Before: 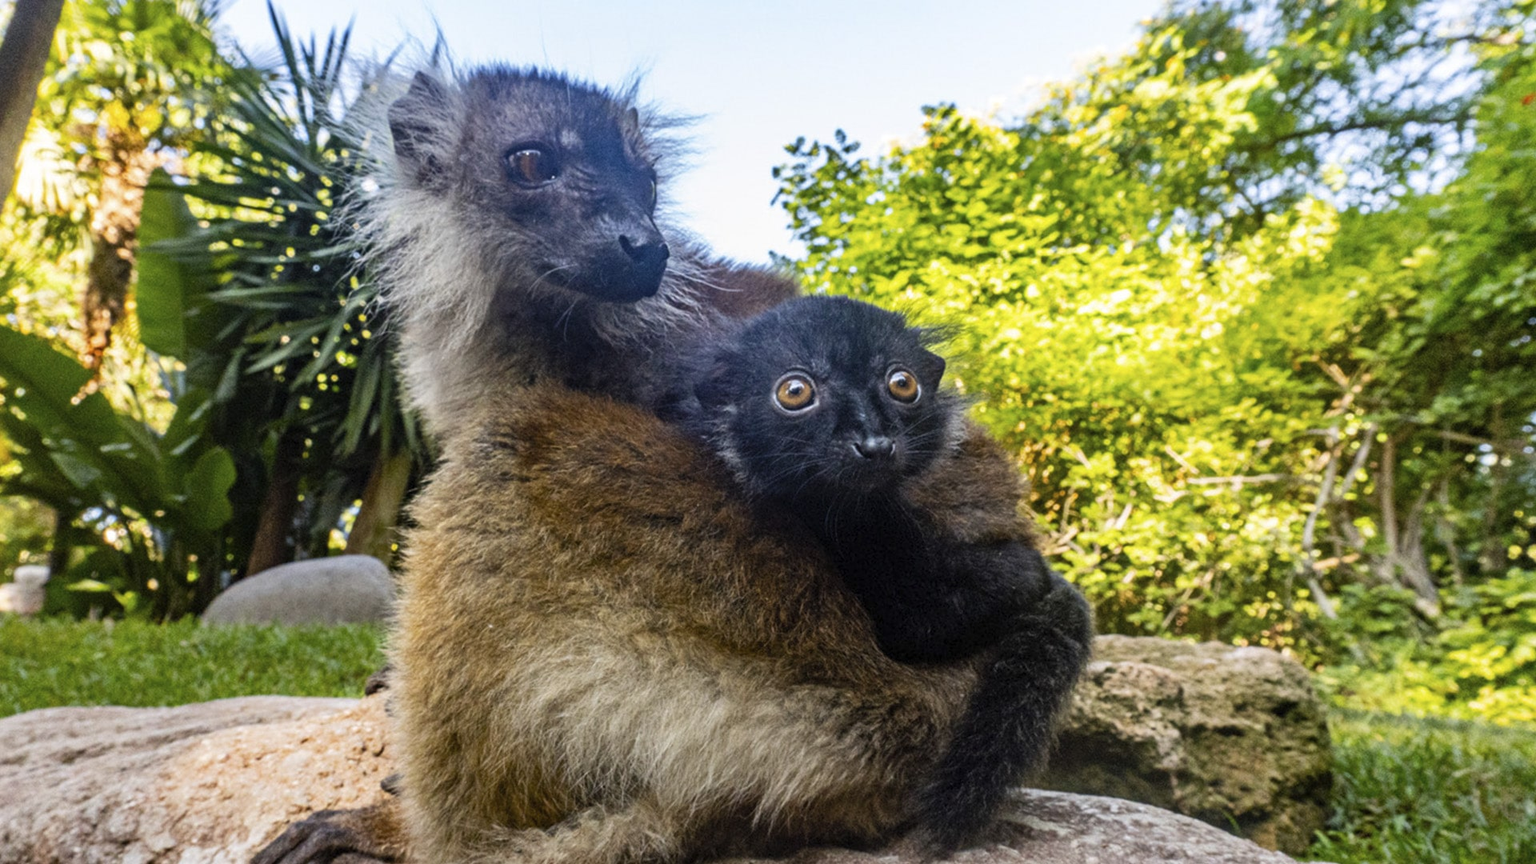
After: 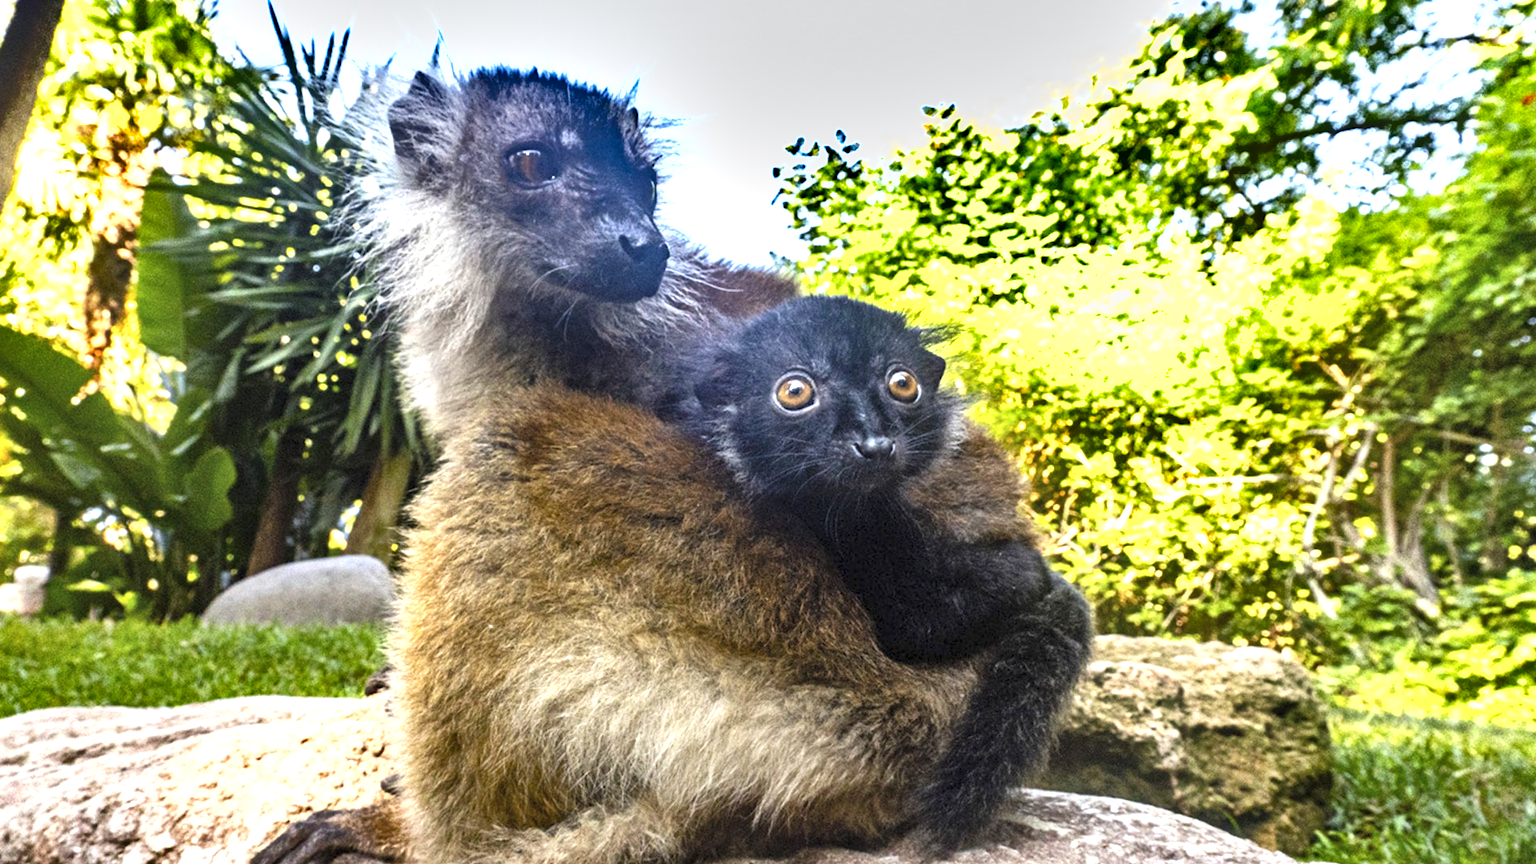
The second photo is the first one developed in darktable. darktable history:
shadows and highlights: soften with gaussian
exposure: black level correction 0, exposure 1.1 EV, compensate exposure bias true, compensate highlight preservation false
